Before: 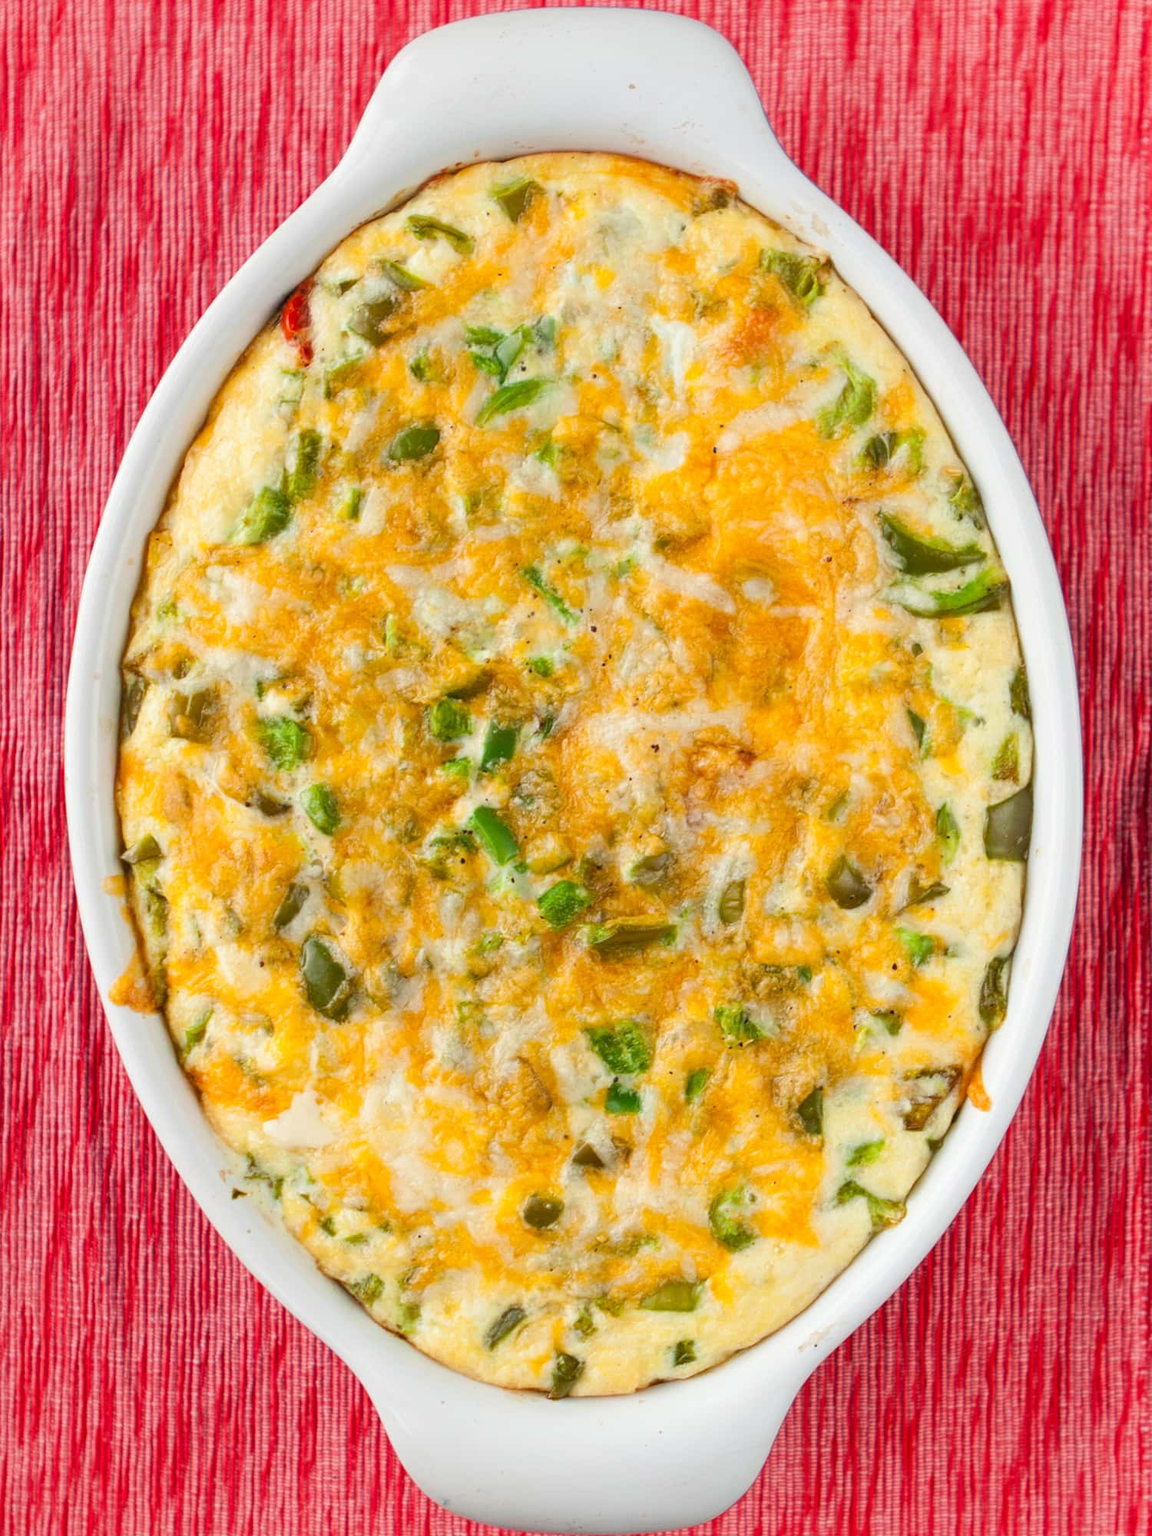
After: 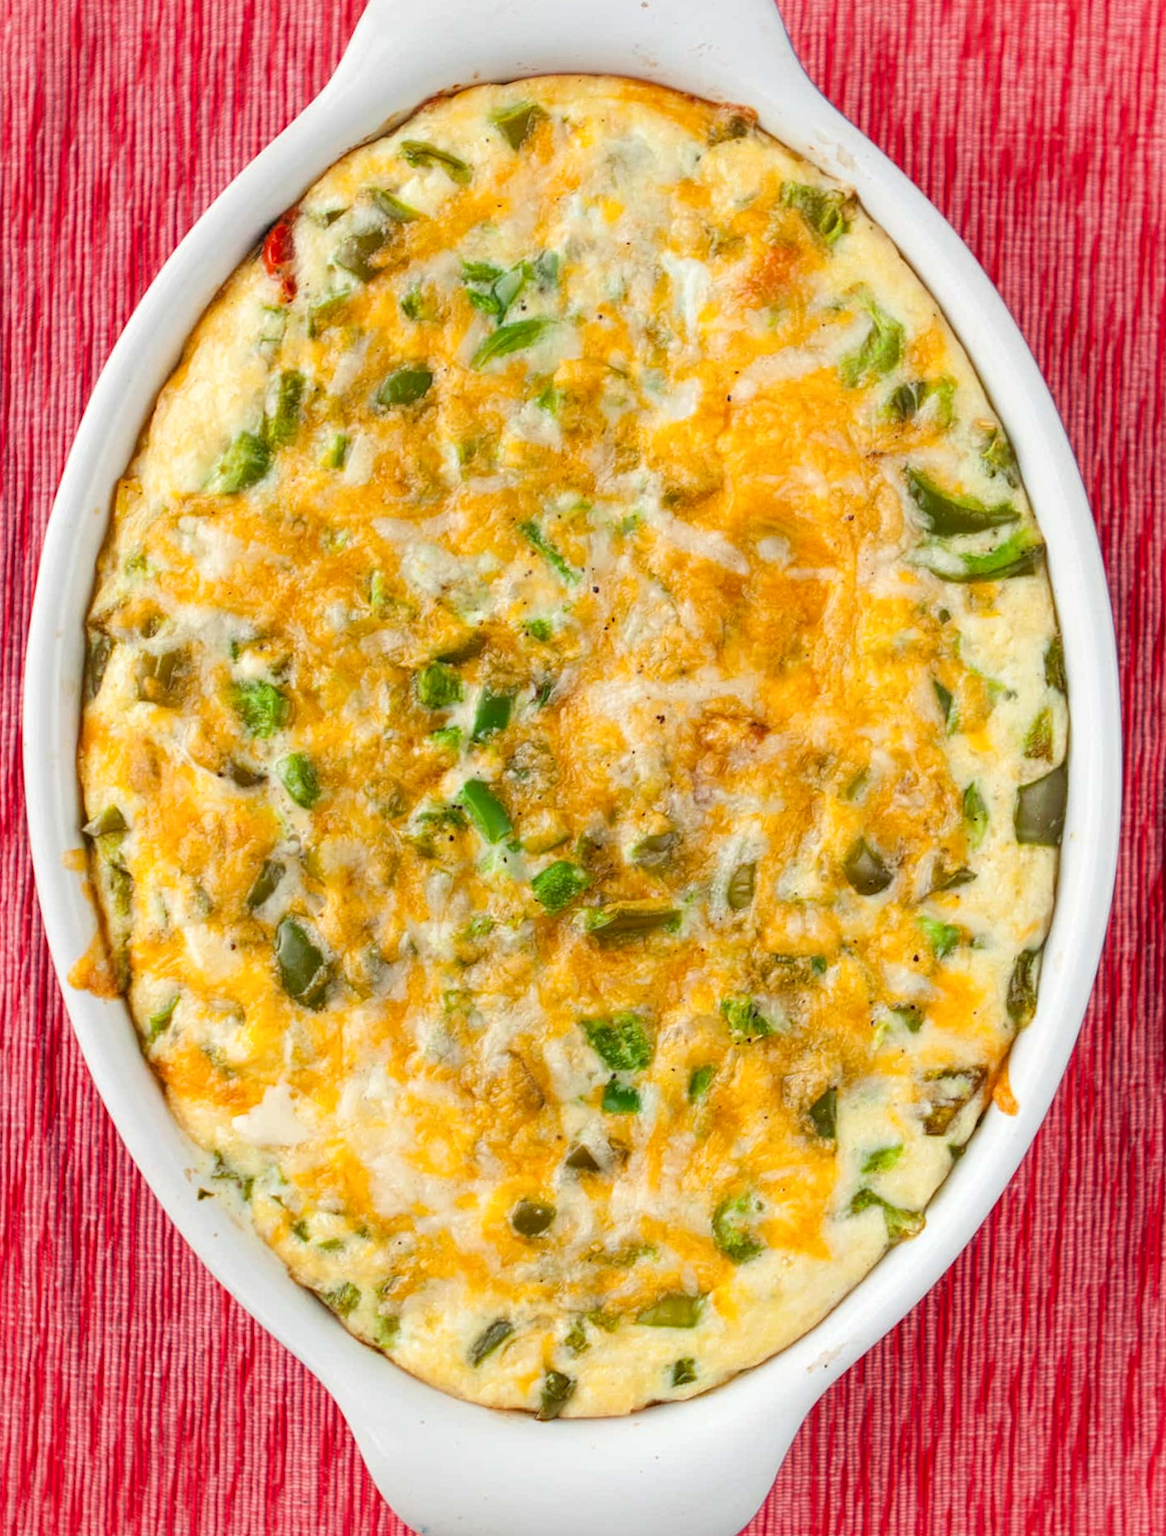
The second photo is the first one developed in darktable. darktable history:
rotate and perspective: rotation -1.24°, automatic cropping off
local contrast: highlights 100%, shadows 100%, detail 120%, midtone range 0.2
crop and rotate: angle -1.96°, left 3.097%, top 4.154%, right 1.586%, bottom 0.529%
